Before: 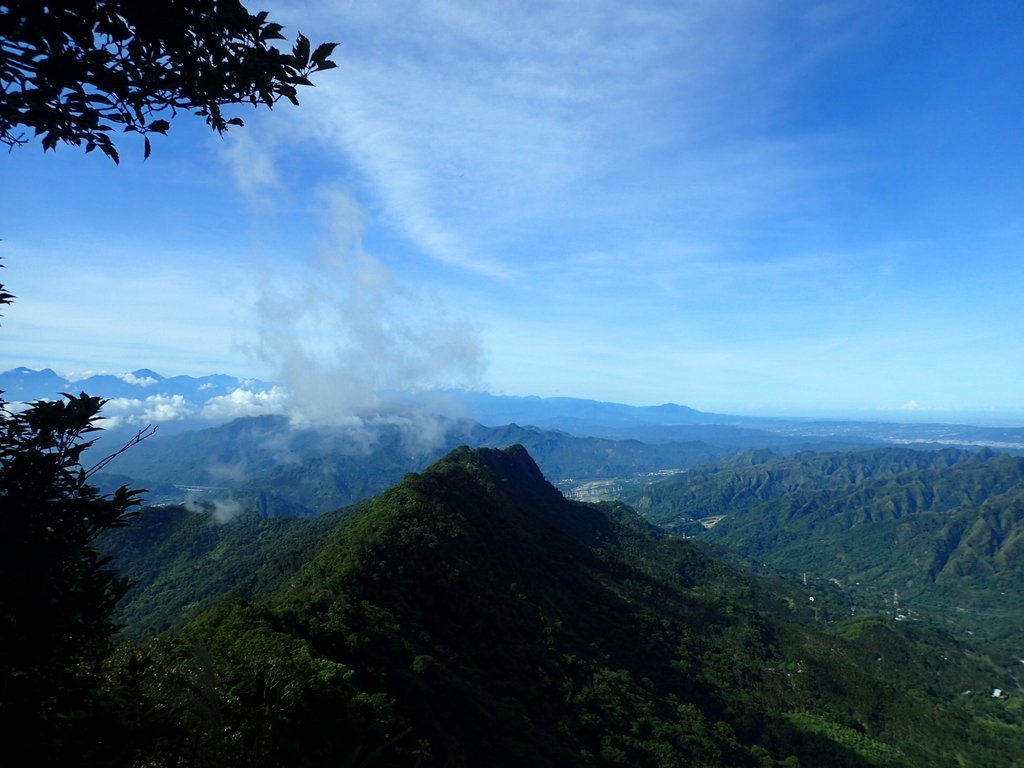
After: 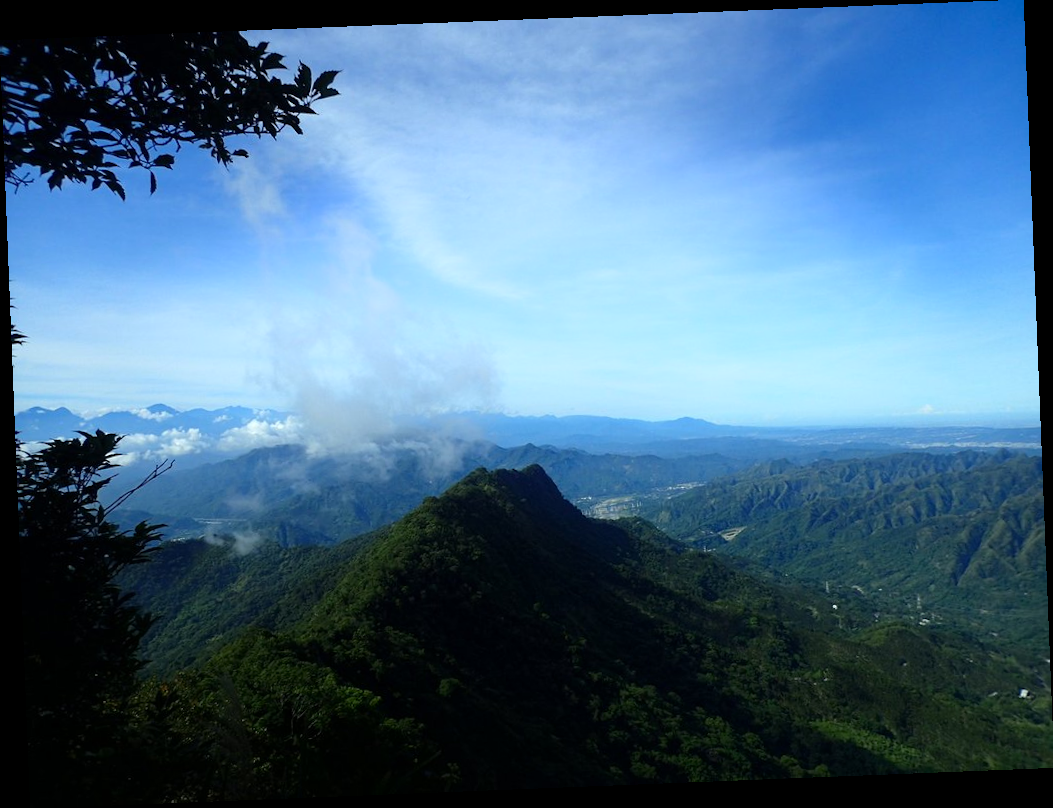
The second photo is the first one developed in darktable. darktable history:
shadows and highlights: shadows -21.3, highlights 100, soften with gaussian
rotate and perspective: rotation -2.29°, automatic cropping off
